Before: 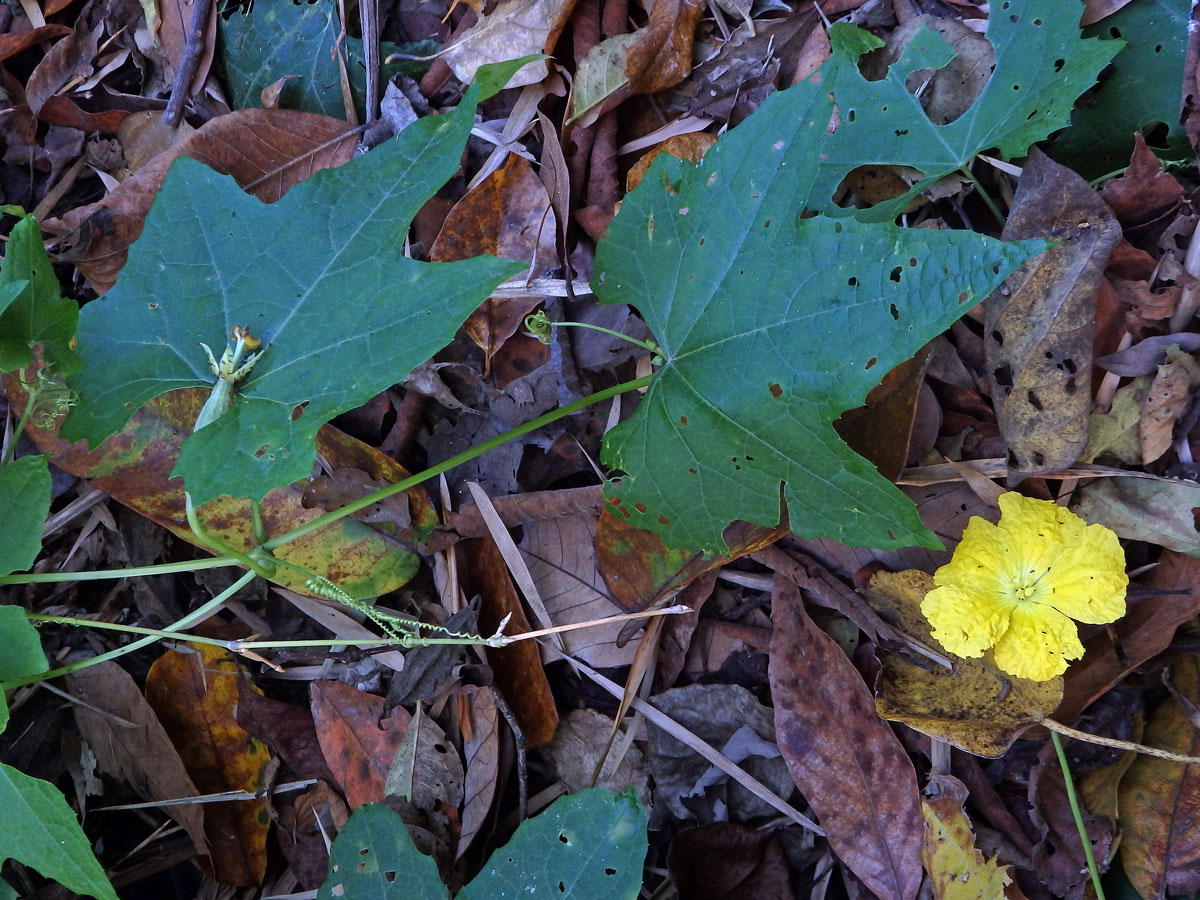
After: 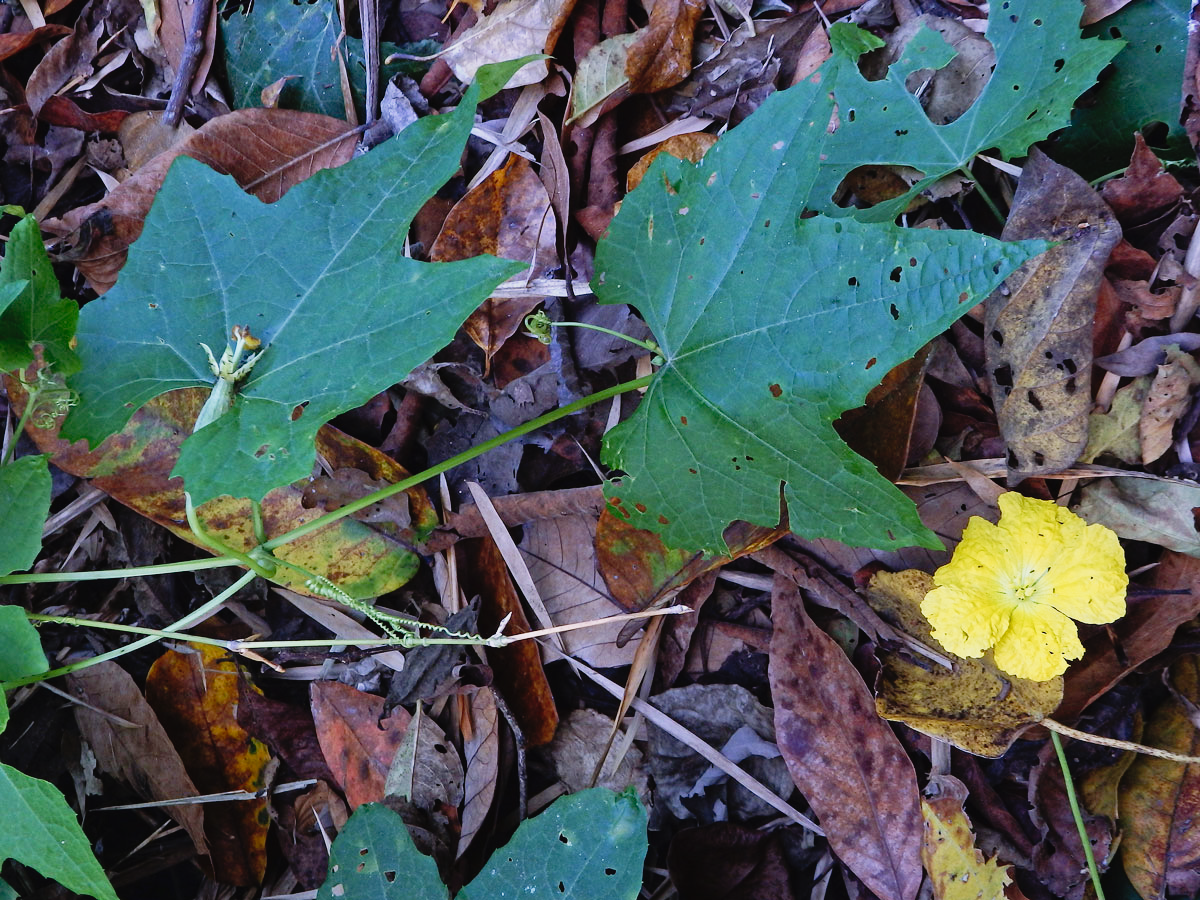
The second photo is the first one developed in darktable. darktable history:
tone curve: curves: ch0 [(0, 0.022) (0.114, 0.088) (0.282, 0.316) (0.446, 0.511) (0.613, 0.693) (0.786, 0.843) (0.999, 0.949)]; ch1 [(0, 0) (0.395, 0.343) (0.463, 0.427) (0.486, 0.474) (0.503, 0.5) (0.535, 0.522) (0.555, 0.546) (0.594, 0.614) (0.755, 0.793) (1, 1)]; ch2 [(0, 0) (0.369, 0.388) (0.449, 0.431) (0.501, 0.5) (0.528, 0.517) (0.561, 0.598) (0.697, 0.721) (1, 1)], preserve colors none
